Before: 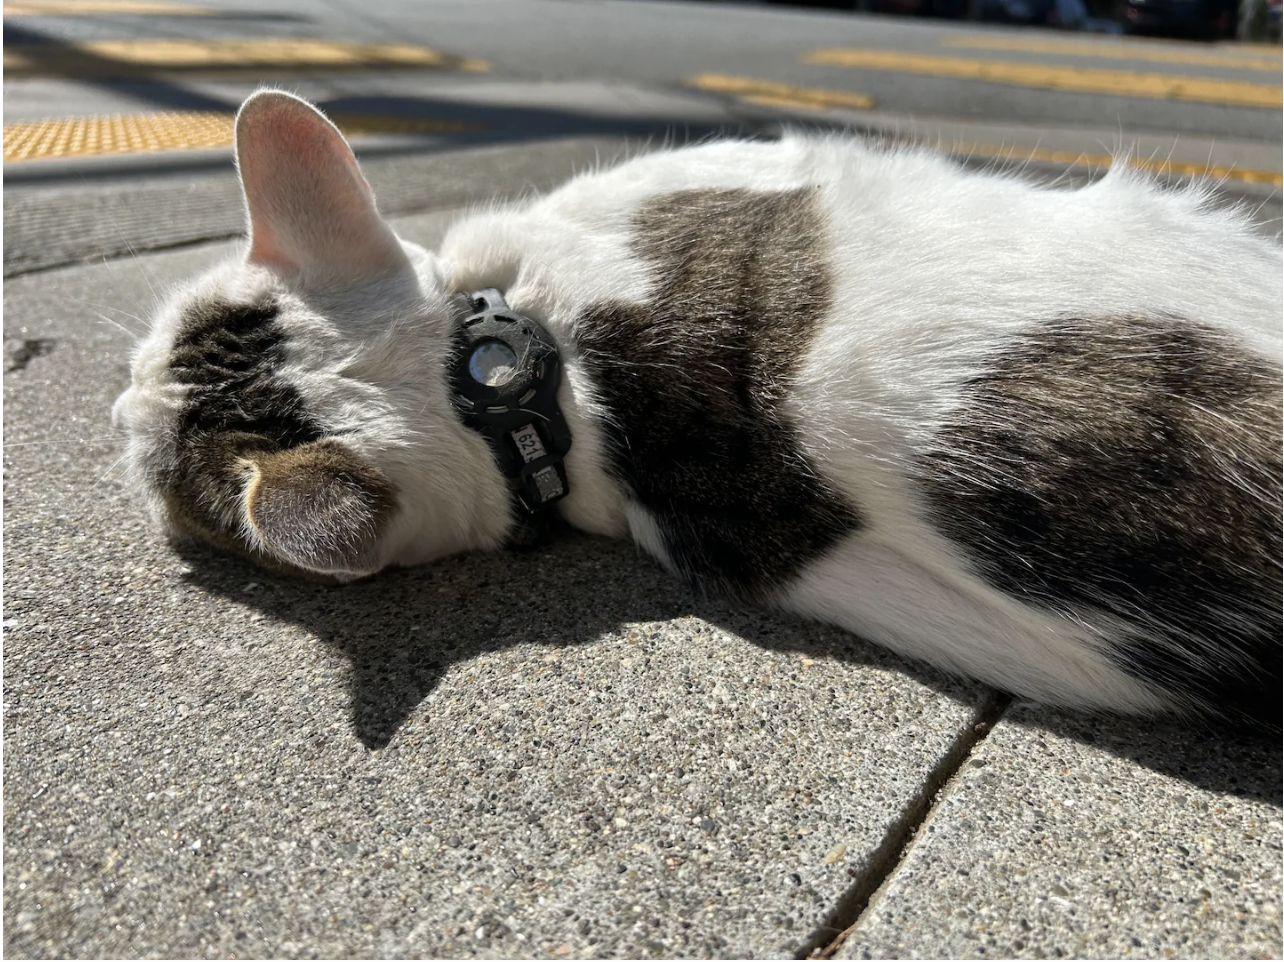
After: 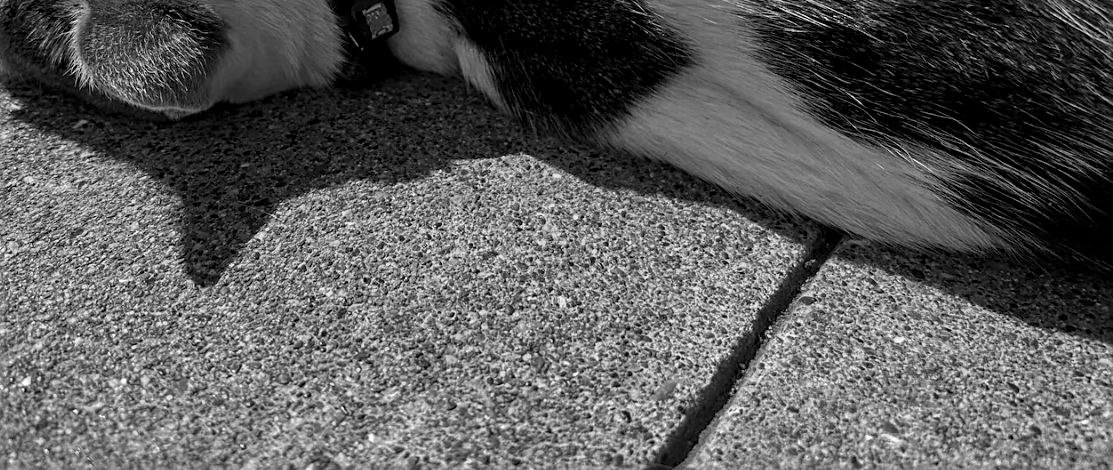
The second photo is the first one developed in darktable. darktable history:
sharpen: on, module defaults
crop and rotate: left 13.306%, top 48.129%, bottom 2.928%
local contrast: detail 130%
color zones: curves: ch0 [(0.287, 0.048) (0.493, 0.484) (0.737, 0.816)]; ch1 [(0, 0) (0.143, 0) (0.286, 0) (0.429, 0) (0.571, 0) (0.714, 0) (0.857, 0)]
color balance rgb: linear chroma grading › global chroma 15%, perceptual saturation grading › global saturation 30%
rotate and perspective: crop left 0, crop top 0
shadows and highlights: radius 125.46, shadows 30.51, highlights -30.51, low approximation 0.01, soften with gaussian
